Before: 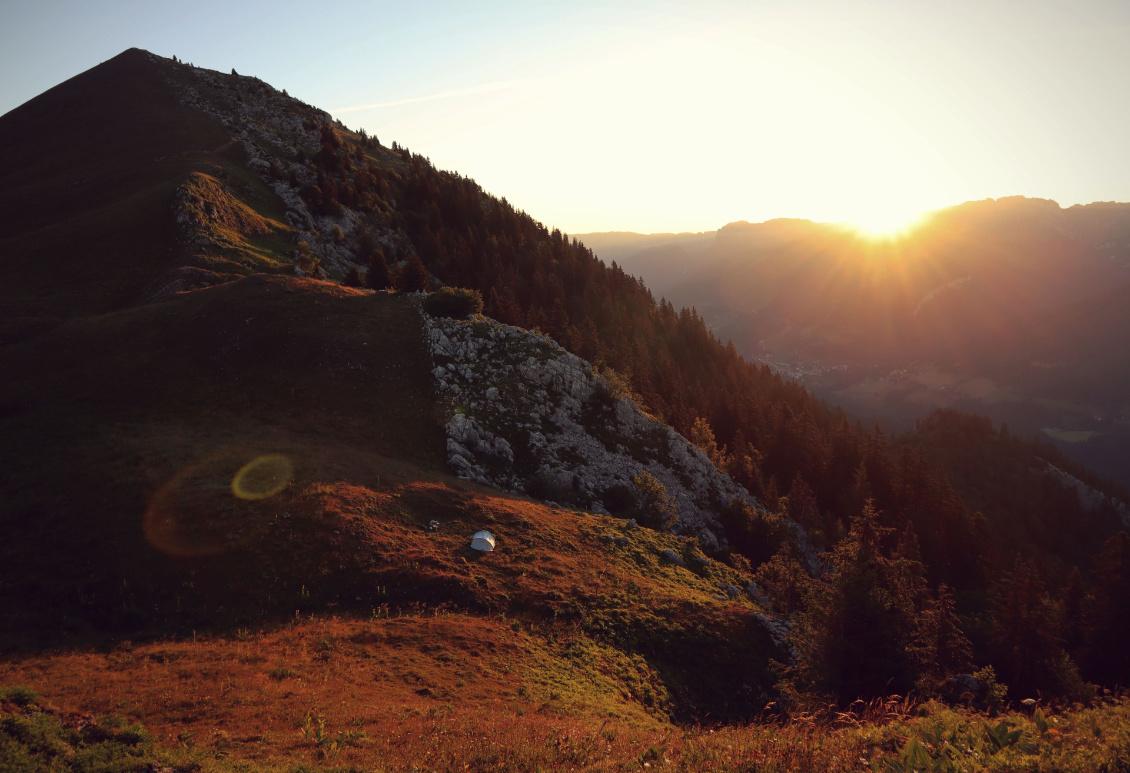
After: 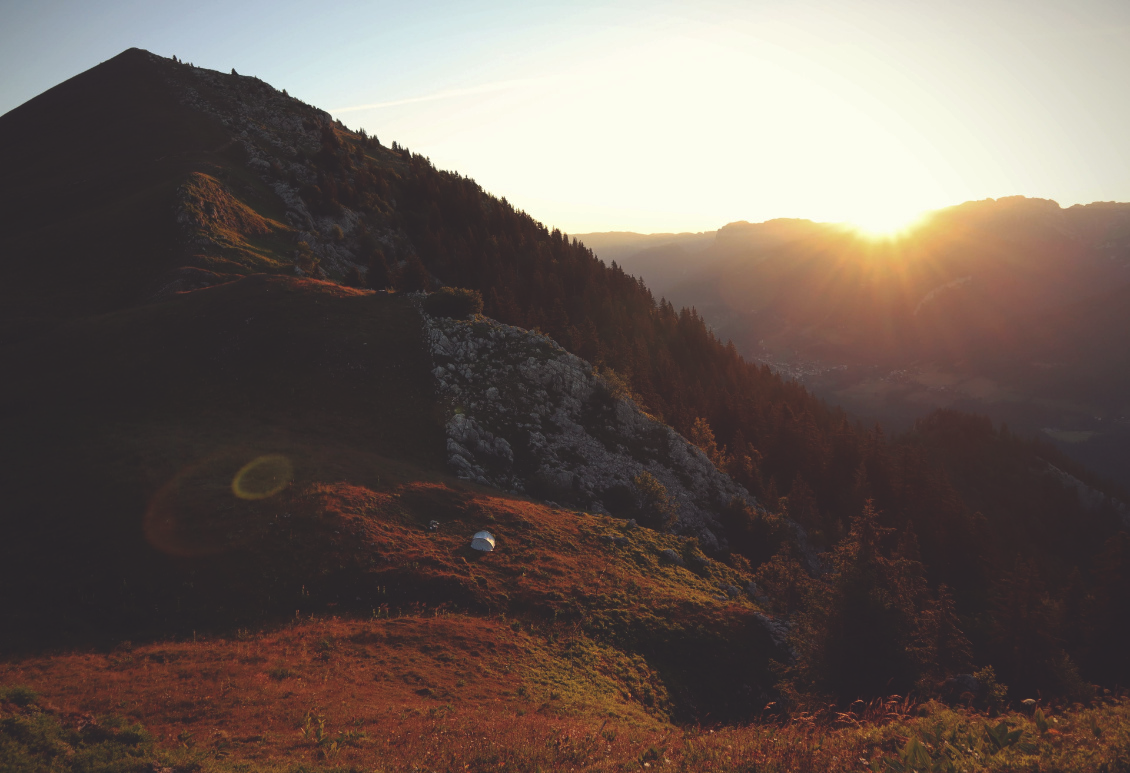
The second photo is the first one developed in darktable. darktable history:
contrast brightness saturation: brightness -0.092
exposure: black level correction -0.028, compensate exposure bias true, compensate highlight preservation false
